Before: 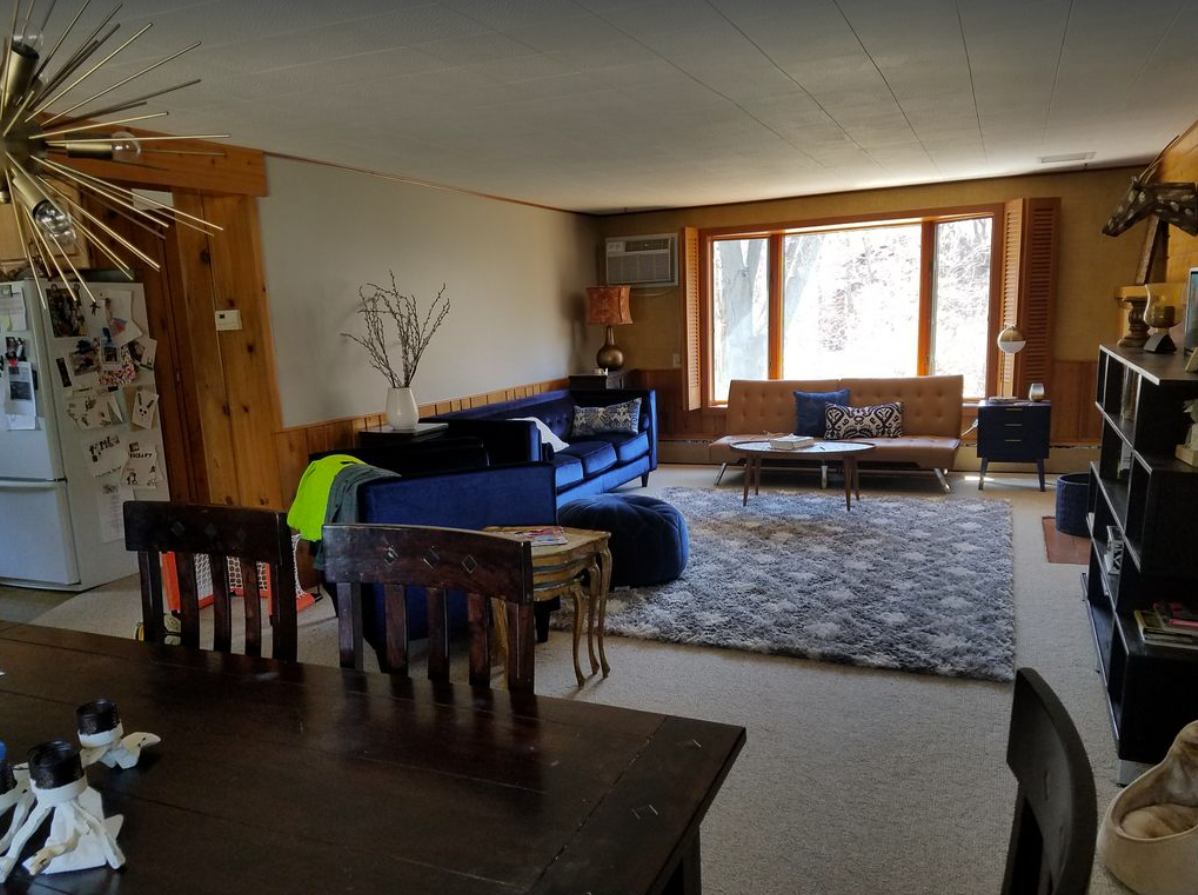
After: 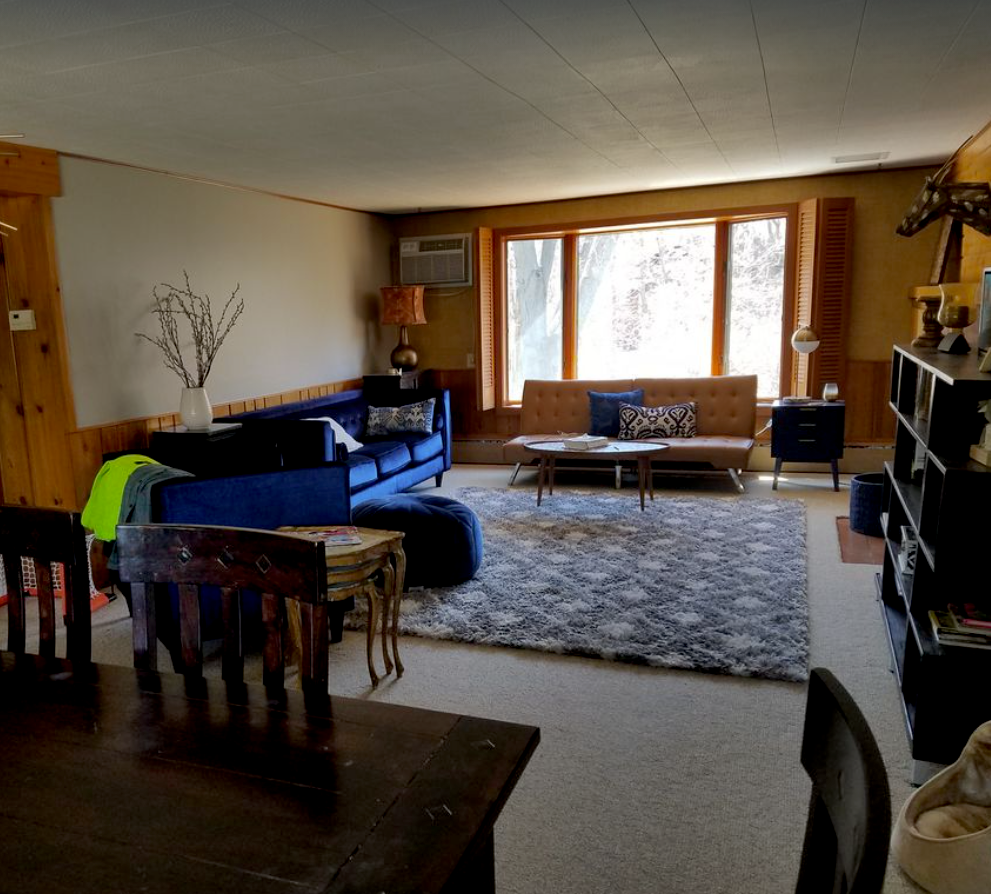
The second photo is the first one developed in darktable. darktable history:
crop: left 17.252%, bottom 0.038%
exposure: black level correction 0.007, compensate exposure bias true, compensate highlight preservation false
